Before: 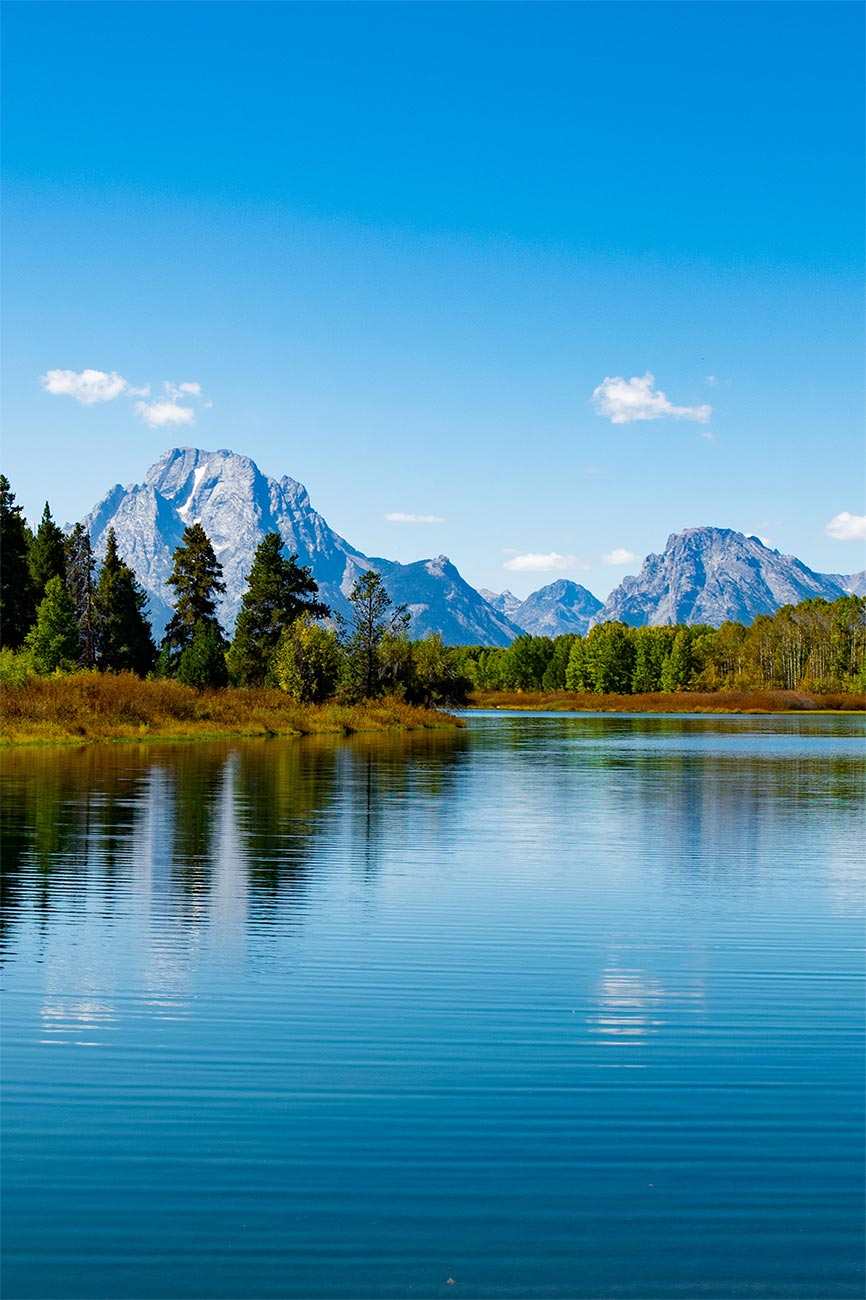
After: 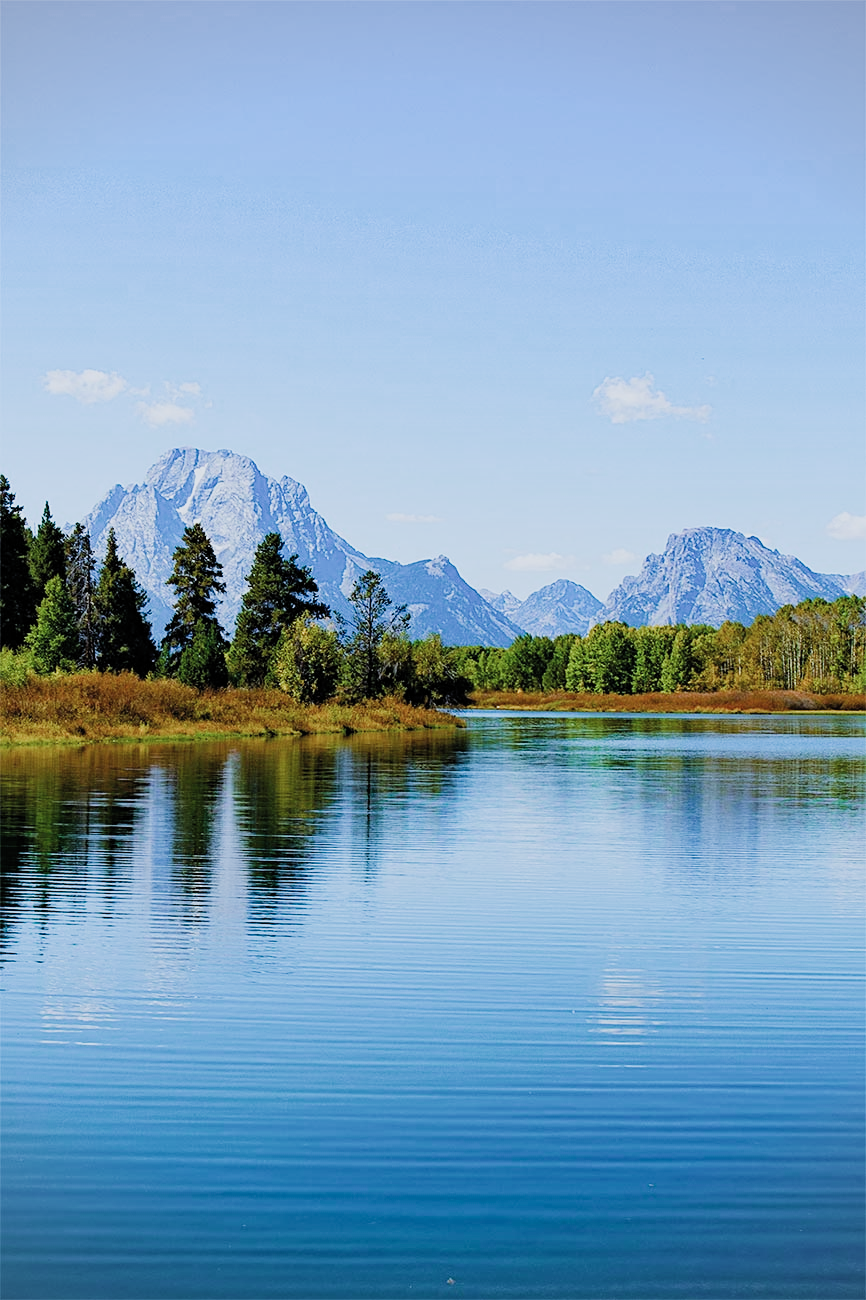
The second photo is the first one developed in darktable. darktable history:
exposure: exposure 0.61 EV, compensate highlight preservation false
color calibration: x 0.37, y 0.382, temperature 4316.77 K, saturation algorithm version 1 (2020)
filmic rgb: black relative exposure -7.65 EV, white relative exposure 4.56 EV, threshold 3.03 EV, hardness 3.61, color science v5 (2021), iterations of high-quality reconstruction 0, contrast in shadows safe, contrast in highlights safe, enable highlight reconstruction true
vignetting: fall-off start 97.33%, fall-off radius 77.87%, width/height ratio 1.114
sharpen: amount 0.209
